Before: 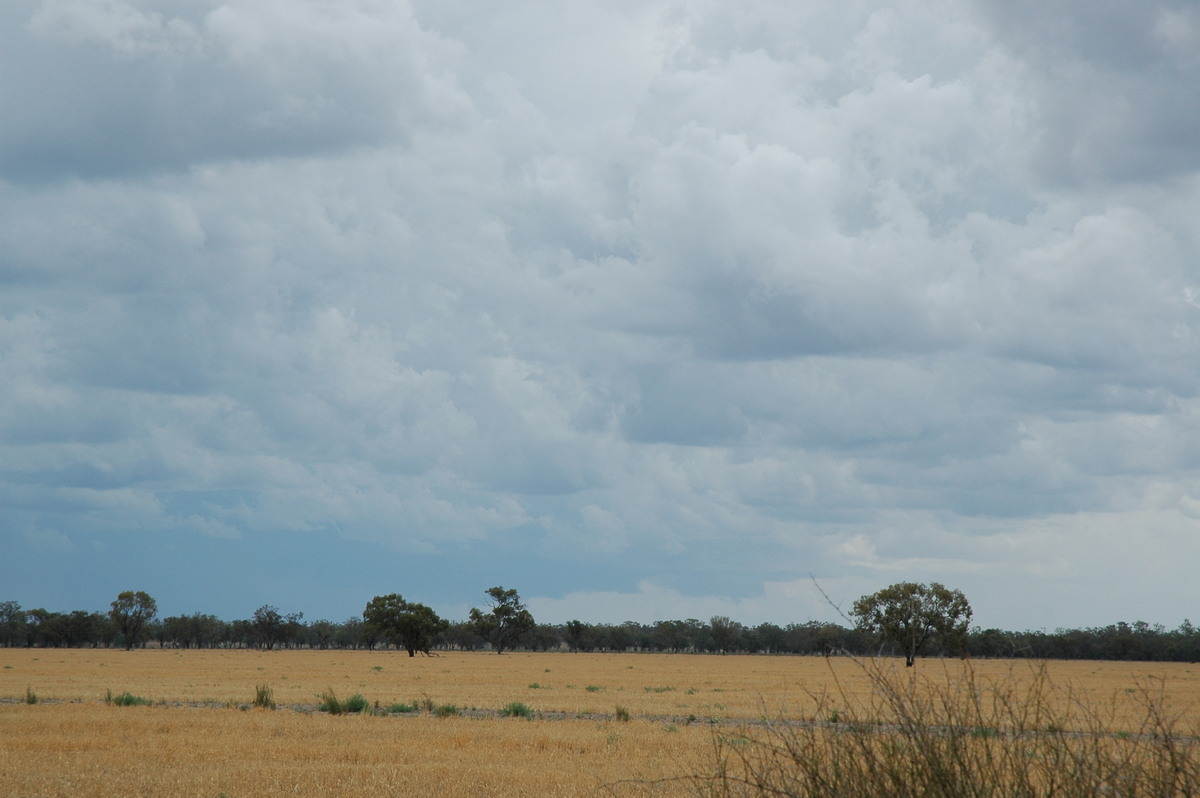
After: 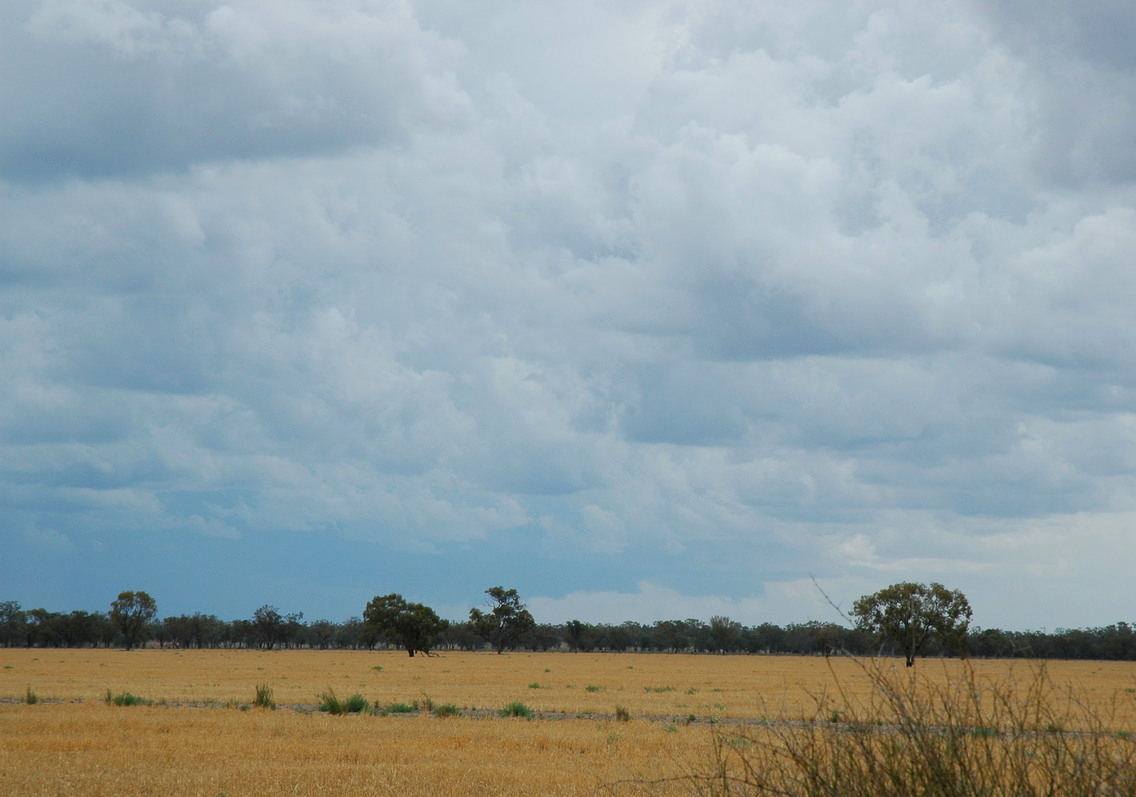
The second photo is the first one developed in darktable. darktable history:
contrast brightness saturation: contrast 0.079, saturation 0.2
tone equalizer: on, module defaults
crop and rotate: right 5.295%
